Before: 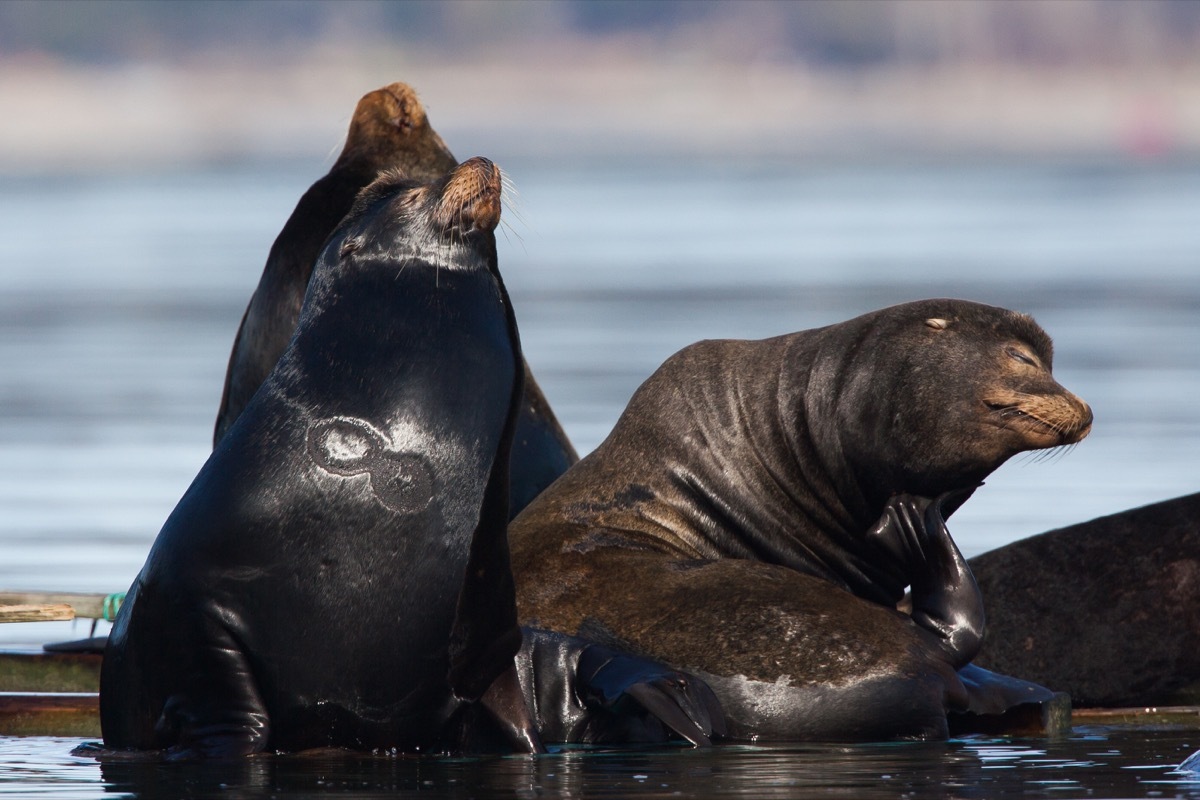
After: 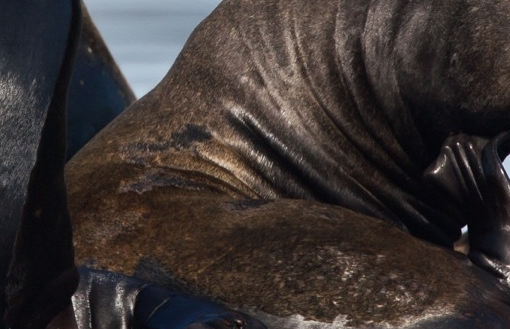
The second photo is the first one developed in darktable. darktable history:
crop: left 36.93%, top 45.123%, right 20.526%, bottom 13.699%
color calibration: illuminant same as pipeline (D50), adaptation XYZ, x 0.346, y 0.359, temperature 5013.51 K
